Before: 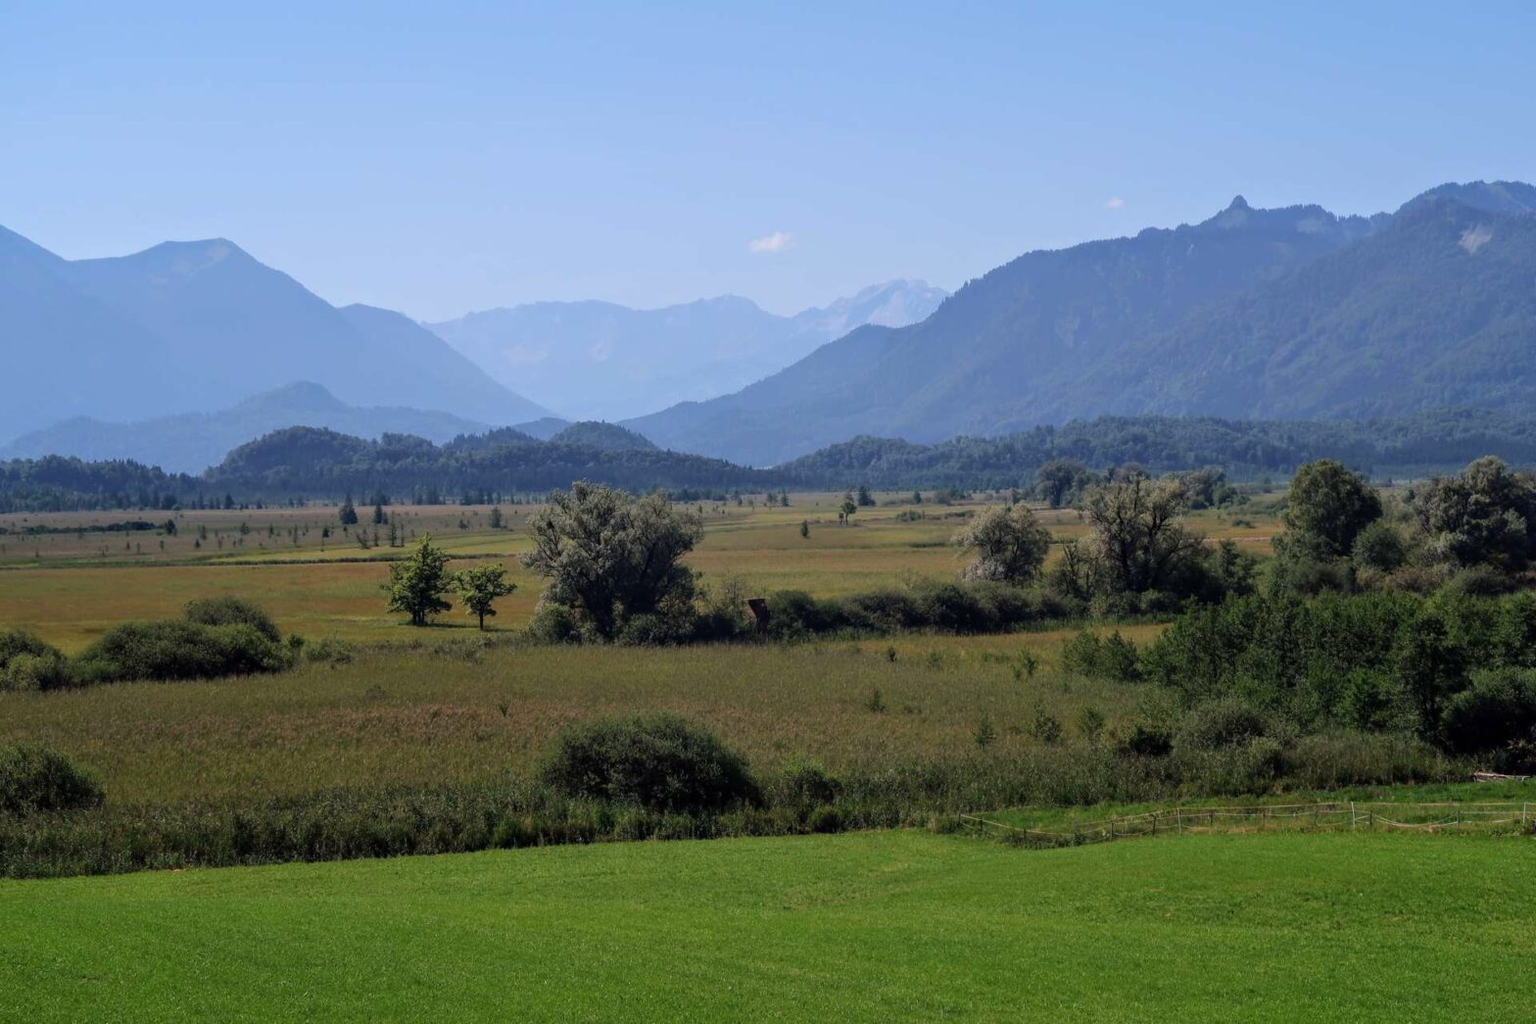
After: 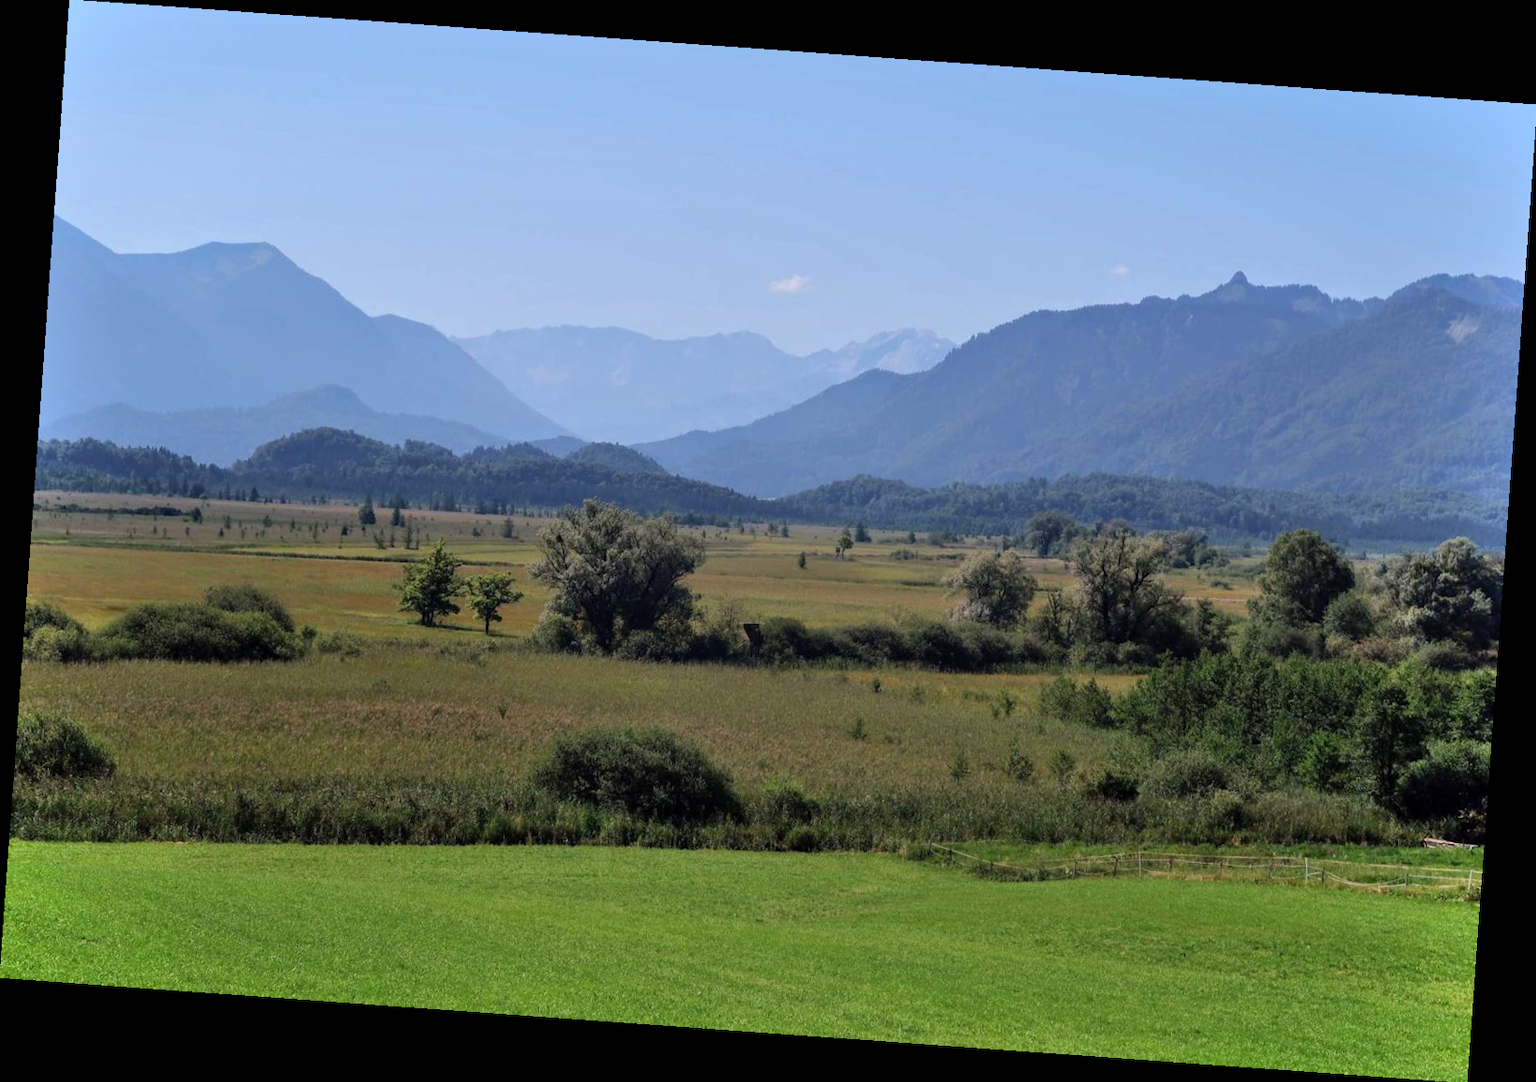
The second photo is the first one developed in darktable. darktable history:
shadows and highlights: radius 133.83, soften with gaussian
rotate and perspective: rotation 4.1°, automatic cropping off
